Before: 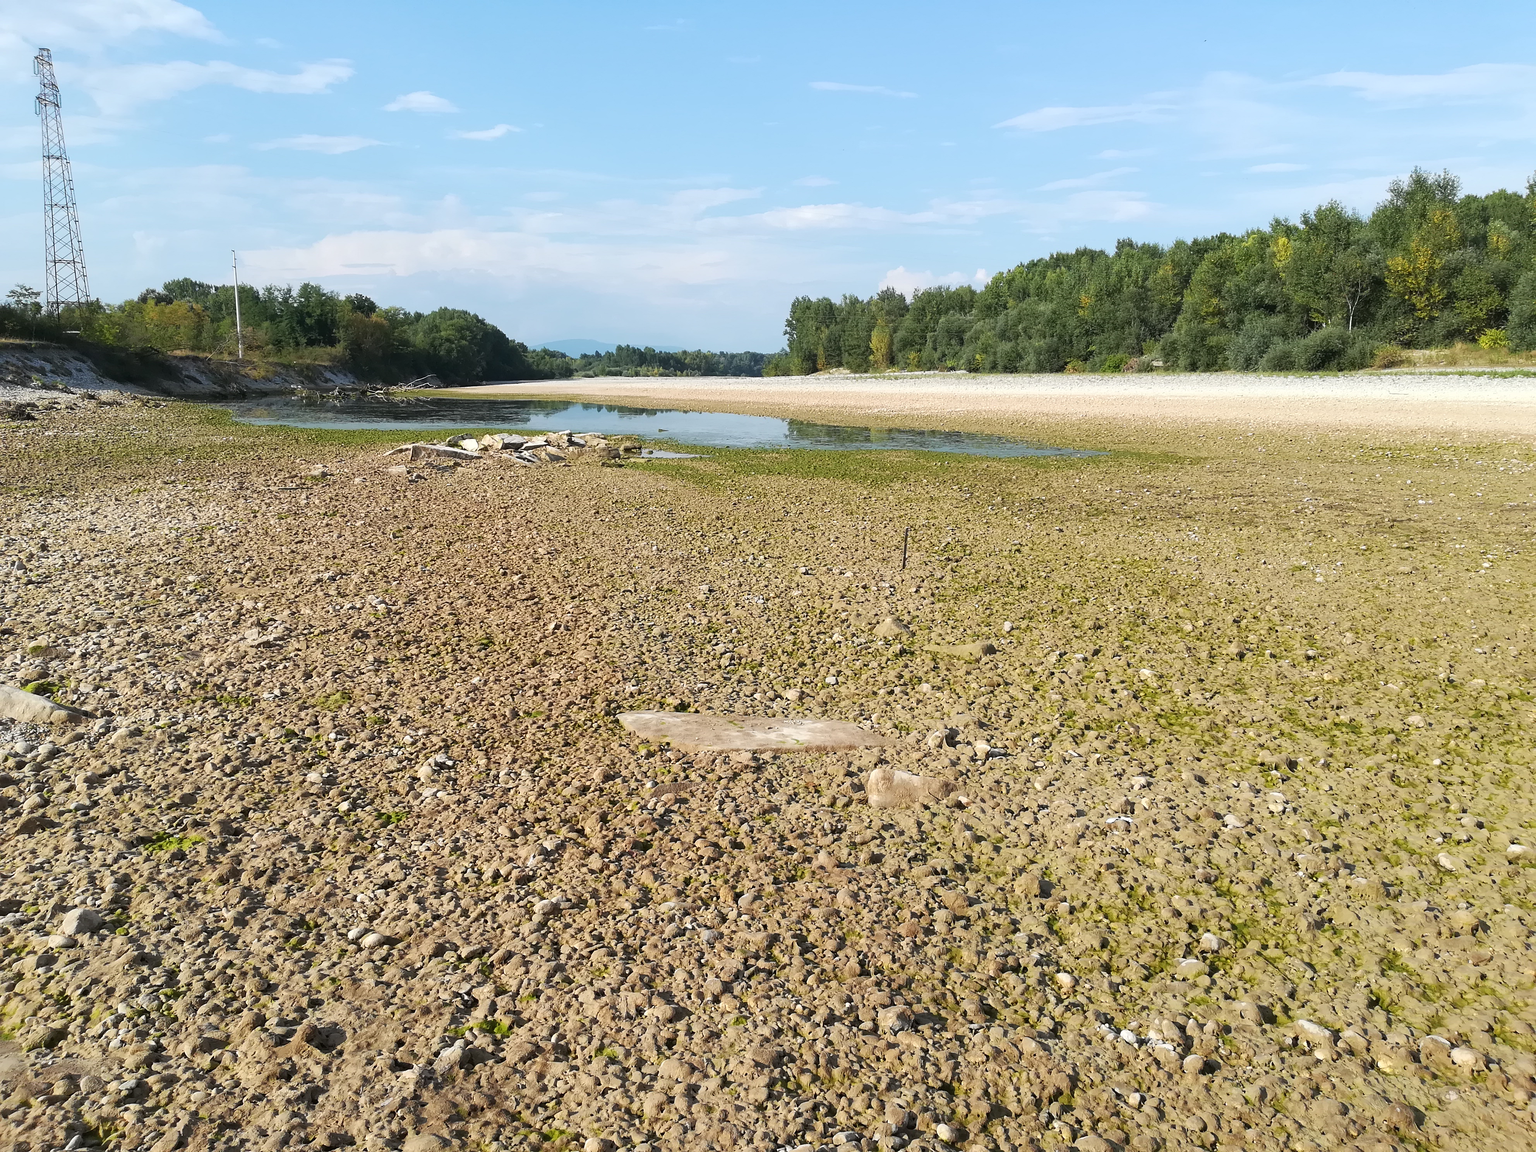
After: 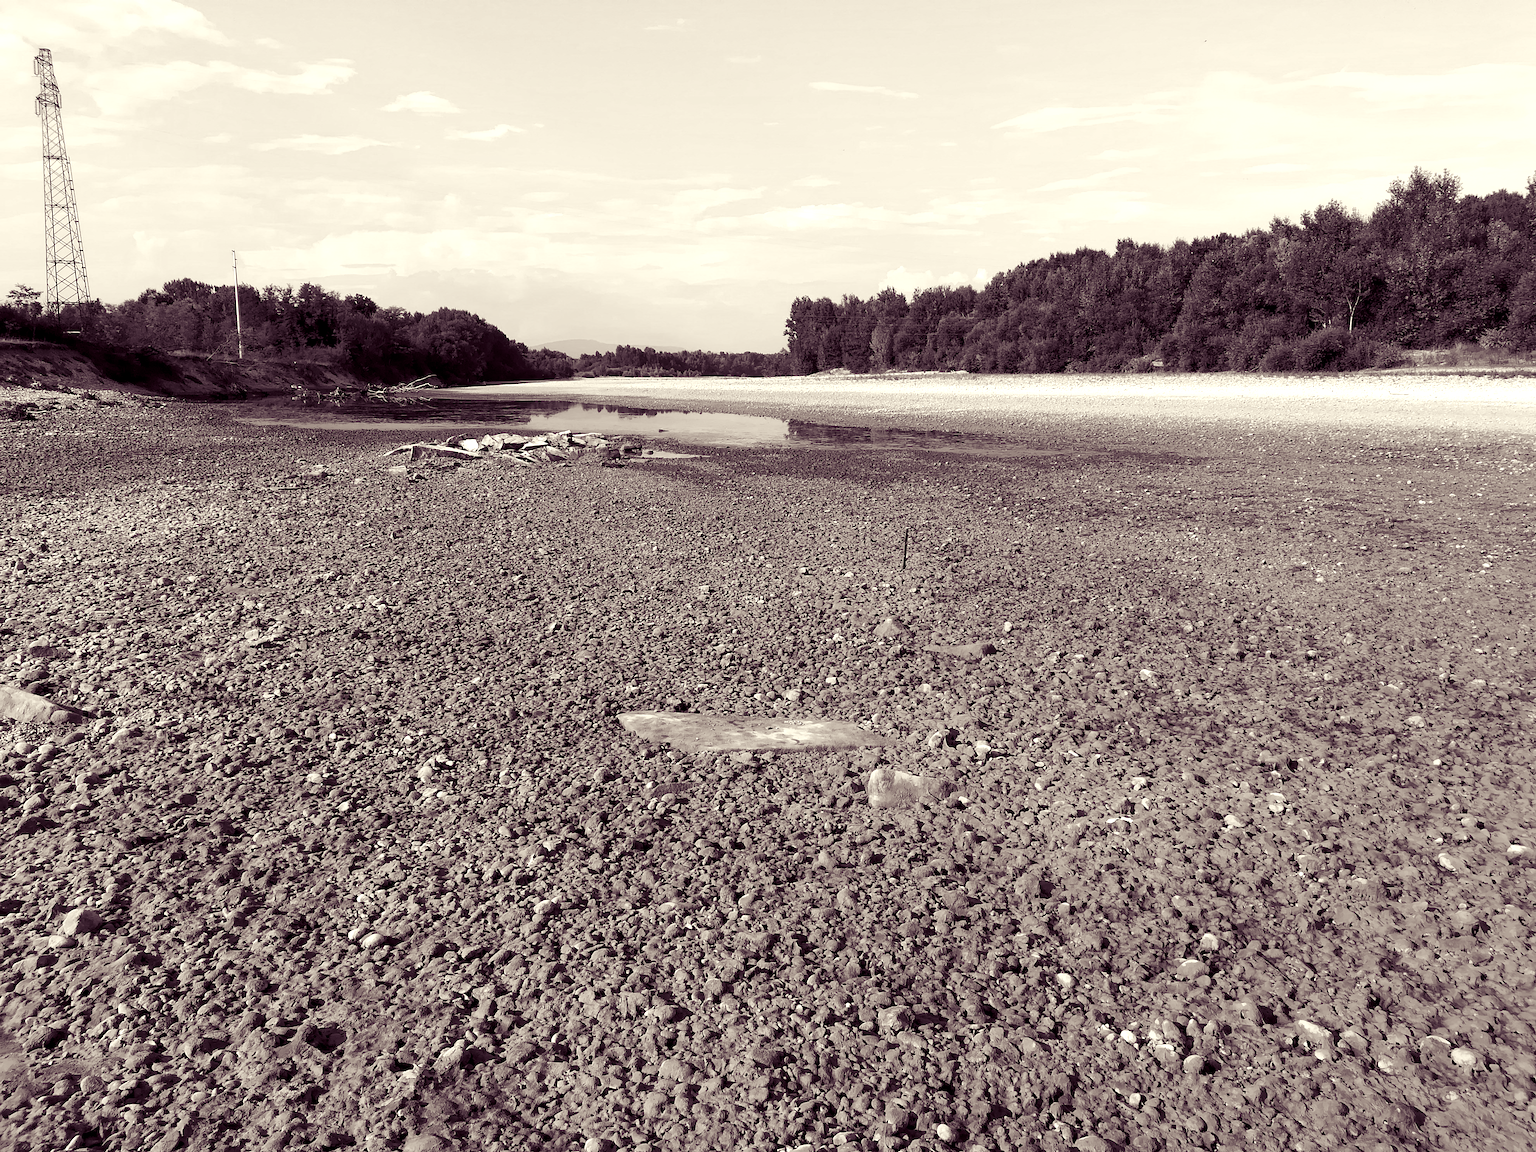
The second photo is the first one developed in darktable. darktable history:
color calibration: output gray [0.253, 0.26, 0.487, 0], gray › normalize channels true, illuminant same as pipeline (D50), adaptation XYZ, x 0.346, y 0.359, gamut compression 0
contrast brightness saturation: brightness -0.09
color balance rgb: shadows lift › luminance -21.66%, shadows lift › chroma 8.98%, shadows lift › hue 283.37°, power › chroma 1.55%, power › hue 25.59°, highlights gain › luminance 6.08%, highlights gain › chroma 2.55%, highlights gain › hue 90°, global offset › luminance -0.87%, perceptual saturation grading › global saturation 27.49%, perceptual saturation grading › highlights -28.39%, perceptual saturation grading › mid-tones 15.22%, perceptual saturation grading › shadows 33.98%, perceptual brilliance grading › highlights 10%, perceptual brilliance grading › mid-tones 5%
